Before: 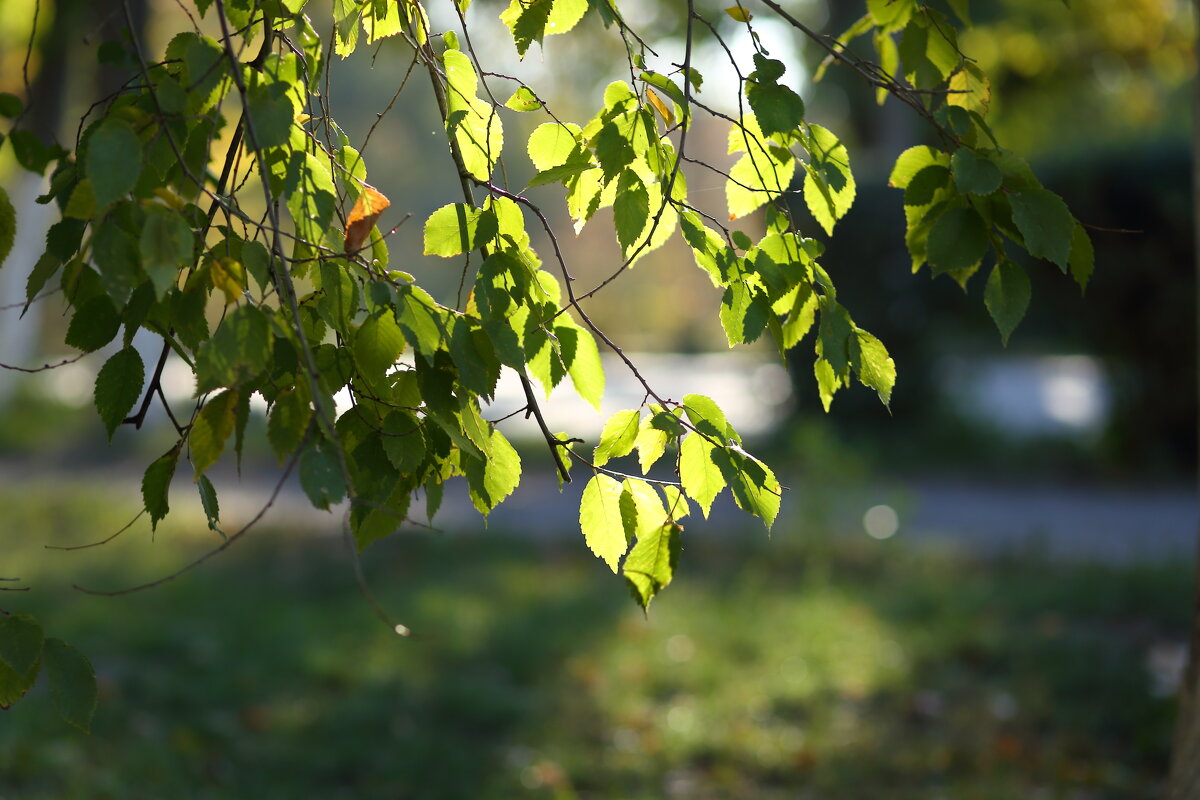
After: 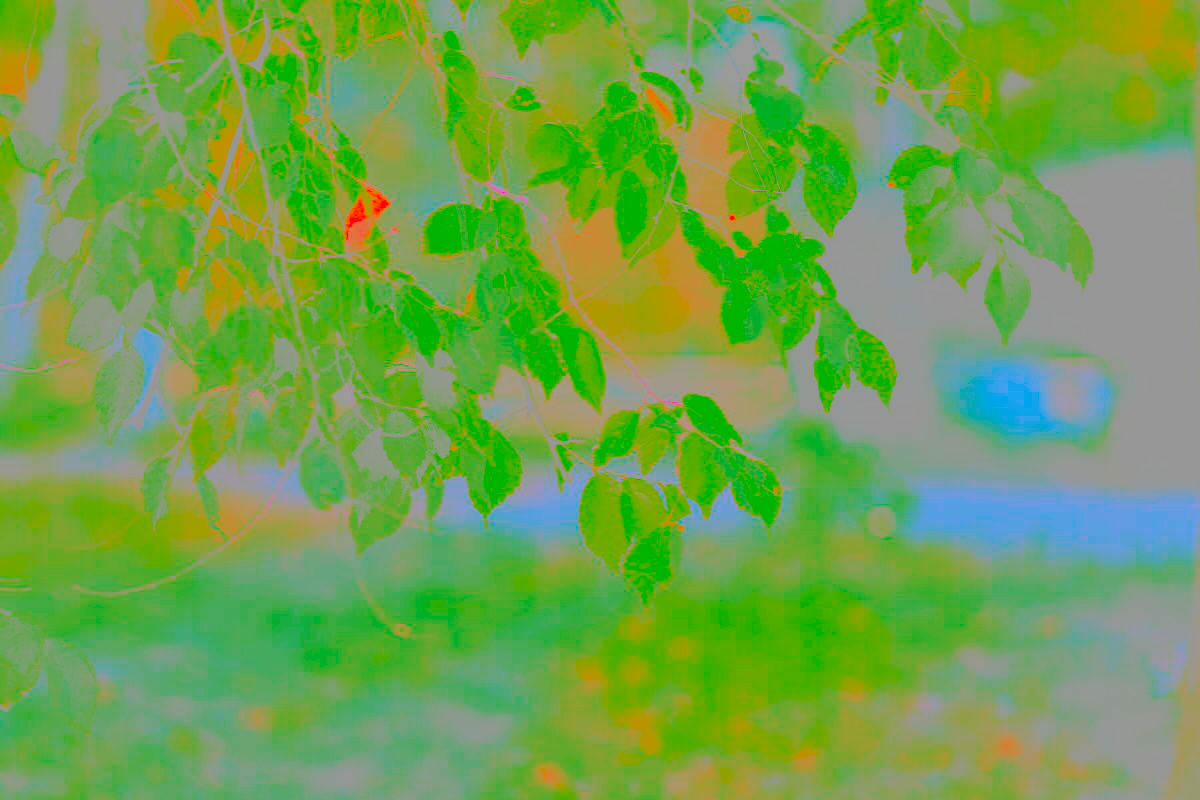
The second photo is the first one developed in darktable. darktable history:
tone curve: curves: ch0 [(0, 0) (0.003, 0.279) (0.011, 0.287) (0.025, 0.295) (0.044, 0.304) (0.069, 0.316) (0.1, 0.319) (0.136, 0.316) (0.177, 0.32) (0.224, 0.359) (0.277, 0.421) (0.335, 0.511) (0.399, 0.639) (0.468, 0.734) (0.543, 0.827) (0.623, 0.89) (0.709, 0.944) (0.801, 0.965) (0.898, 0.968) (1, 1)], preserve colors none
filmic rgb: black relative exposure -7.75 EV, white relative exposure 4.4 EV, threshold 3 EV, target black luminance 0%, hardness 3.76, latitude 50.51%, contrast 1.074, highlights saturation mix 10%, shadows ↔ highlights balance -0.22%, color science v4 (2020), enable highlight reconstruction true
contrast brightness saturation: contrast -0.99, brightness -0.17, saturation 0.75
exposure: exposure -0.01 EV, compensate highlight preservation false
